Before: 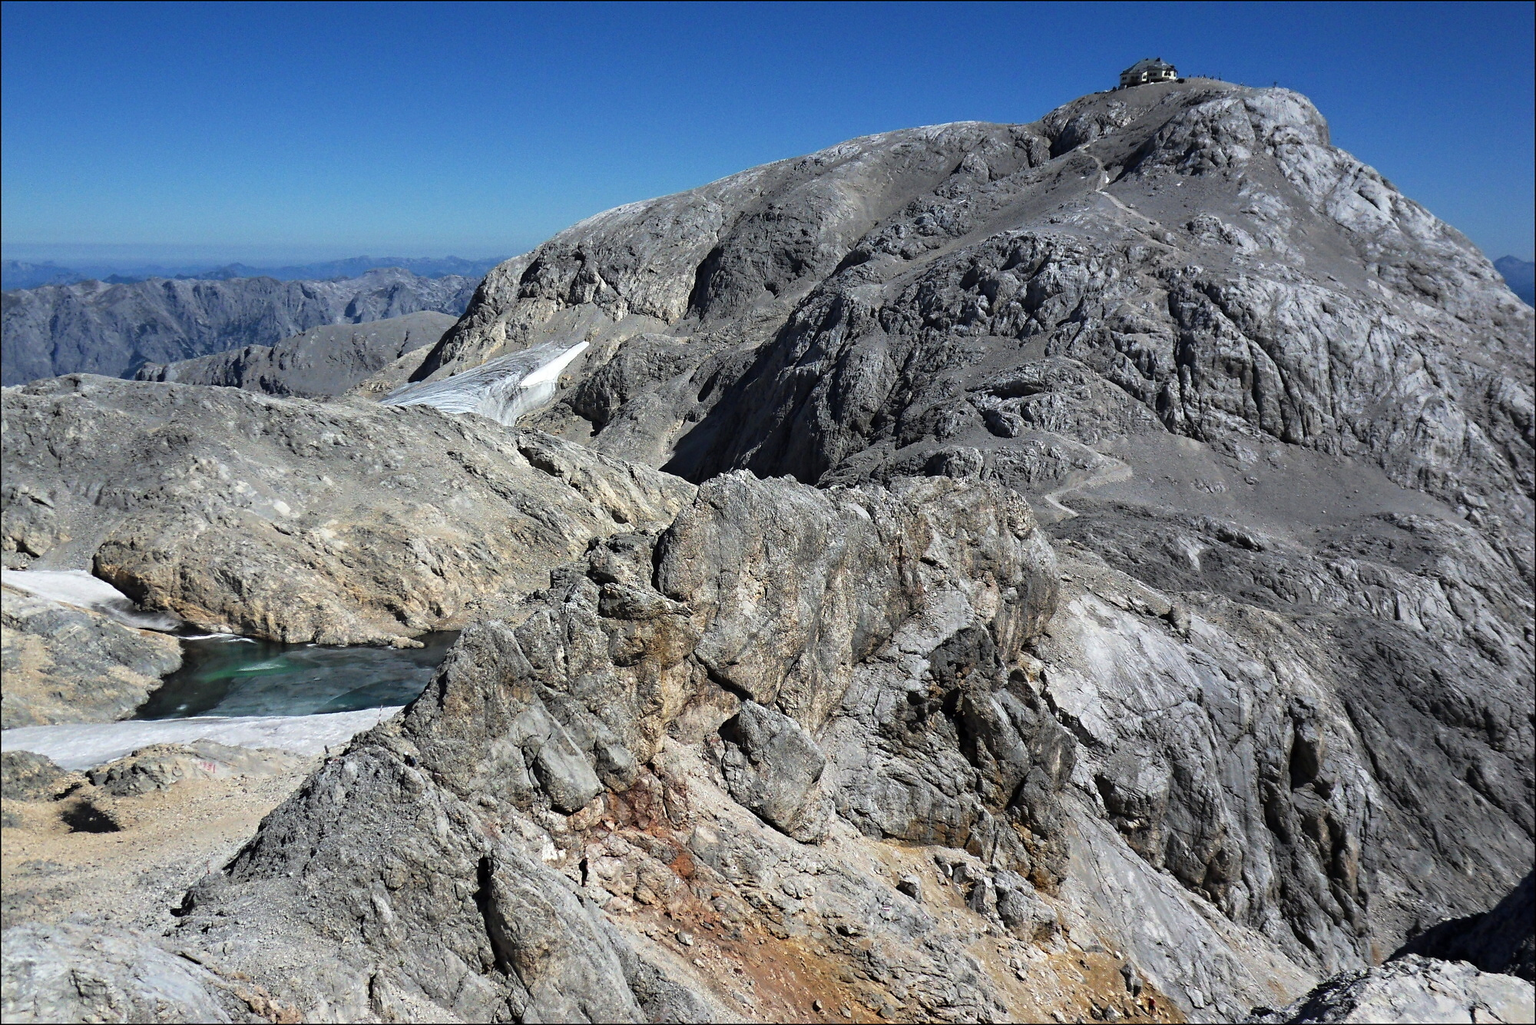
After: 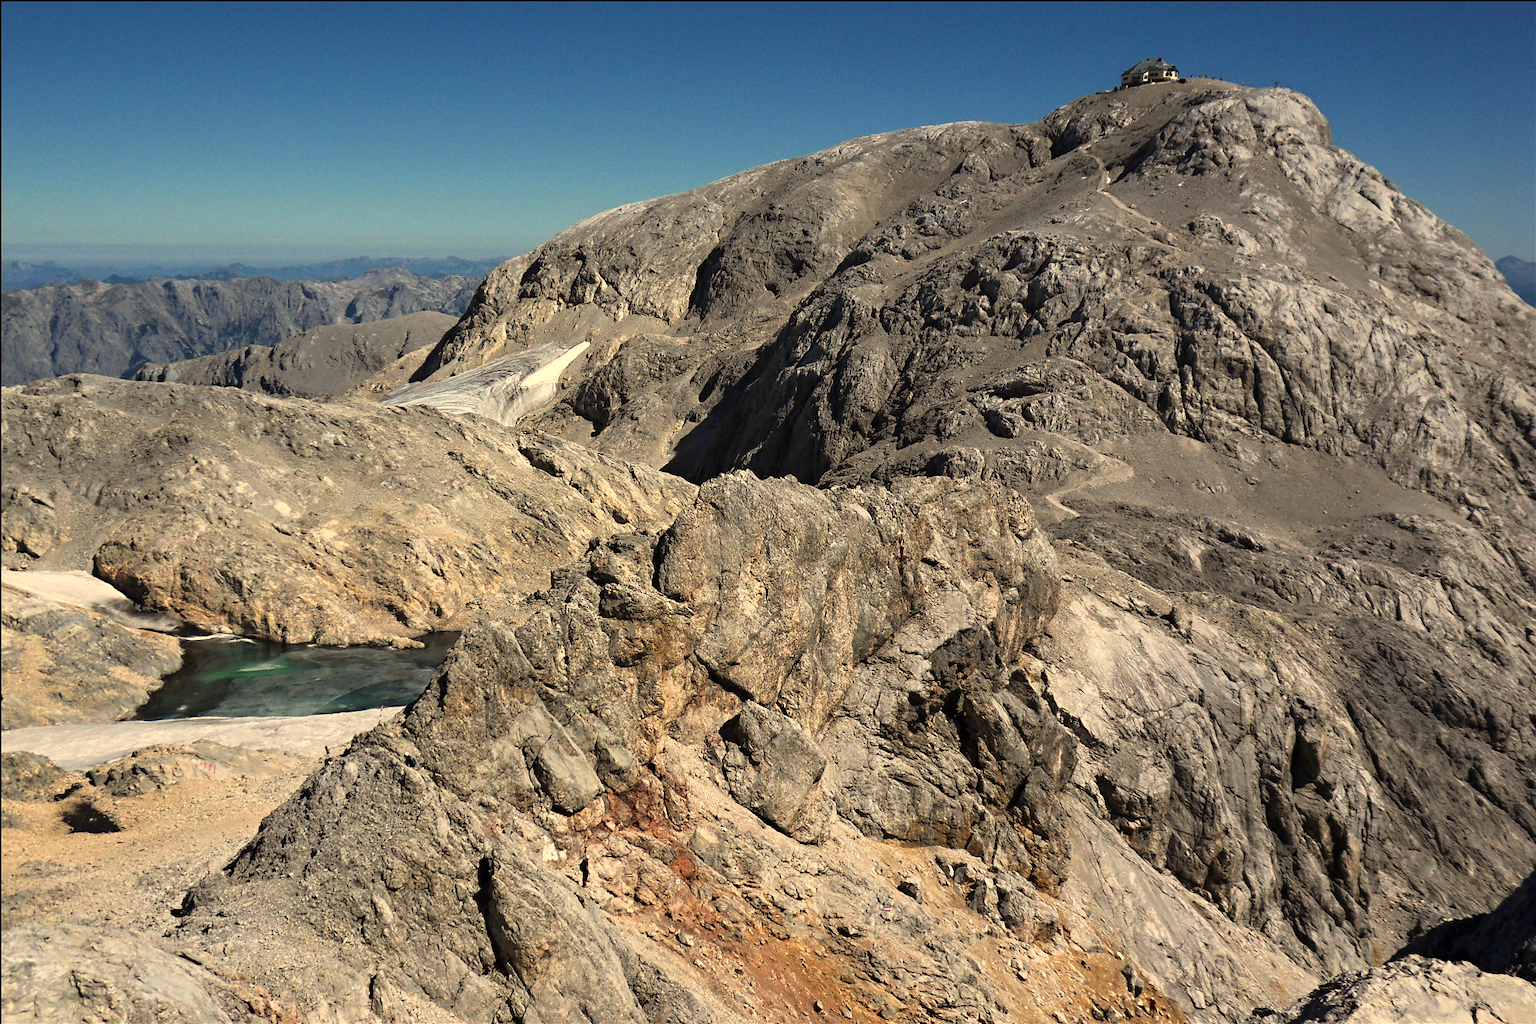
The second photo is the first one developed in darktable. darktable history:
crop: top 0.05%, bottom 0.098%
white balance: red 1.138, green 0.996, blue 0.812
